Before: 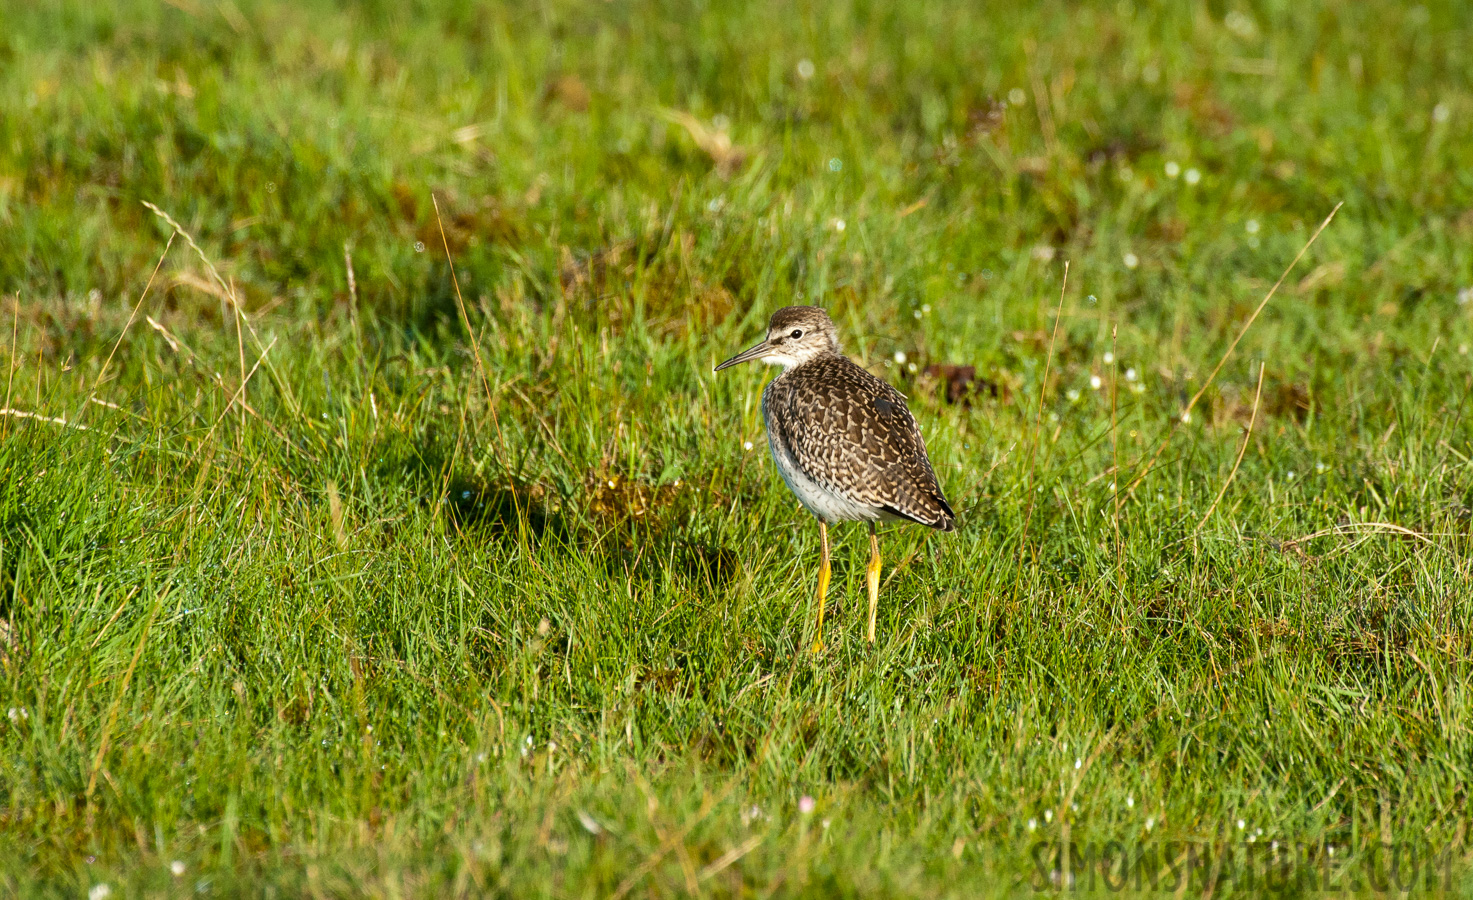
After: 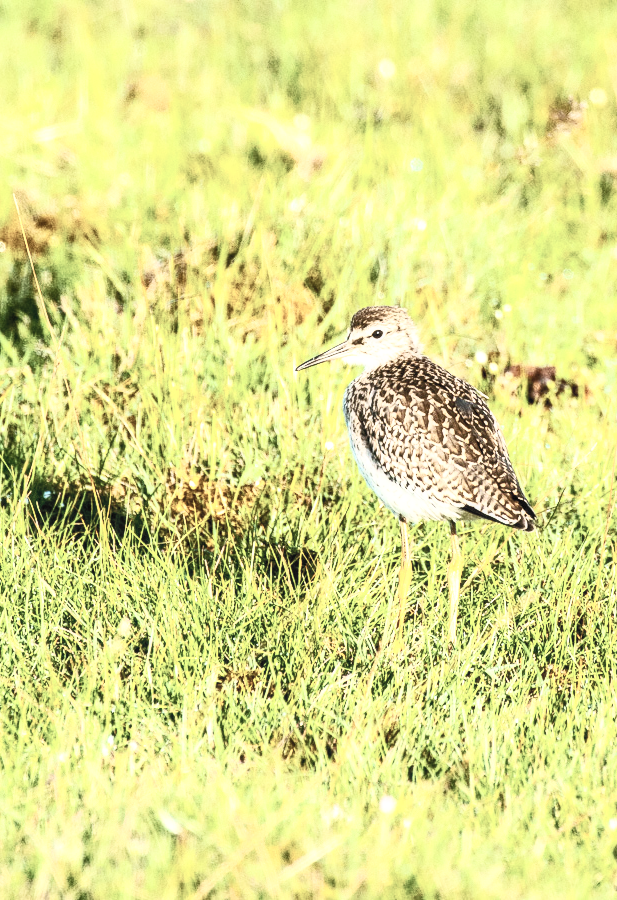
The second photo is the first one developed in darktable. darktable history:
base curve: curves: ch0 [(0, 0) (0.005, 0.002) (0.15, 0.3) (0.4, 0.7) (0.75, 0.95) (1, 1)], preserve colors none
crop: left 28.477%, right 29.611%
contrast brightness saturation: contrast 0.554, brightness 0.57, saturation -0.339
local contrast: on, module defaults
